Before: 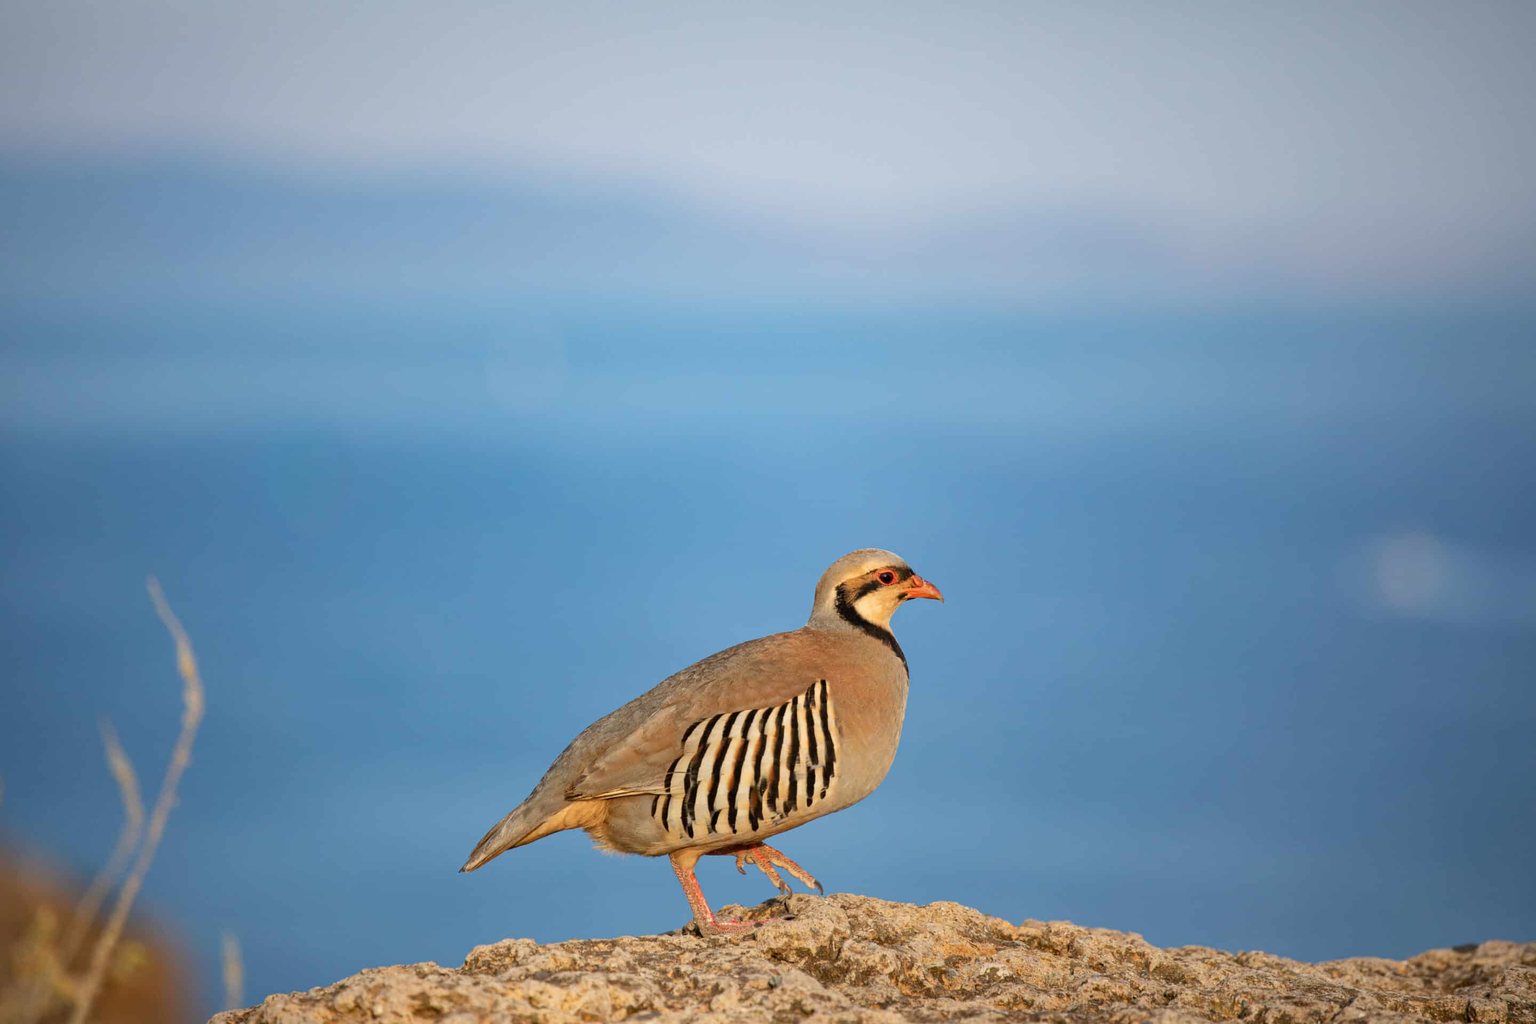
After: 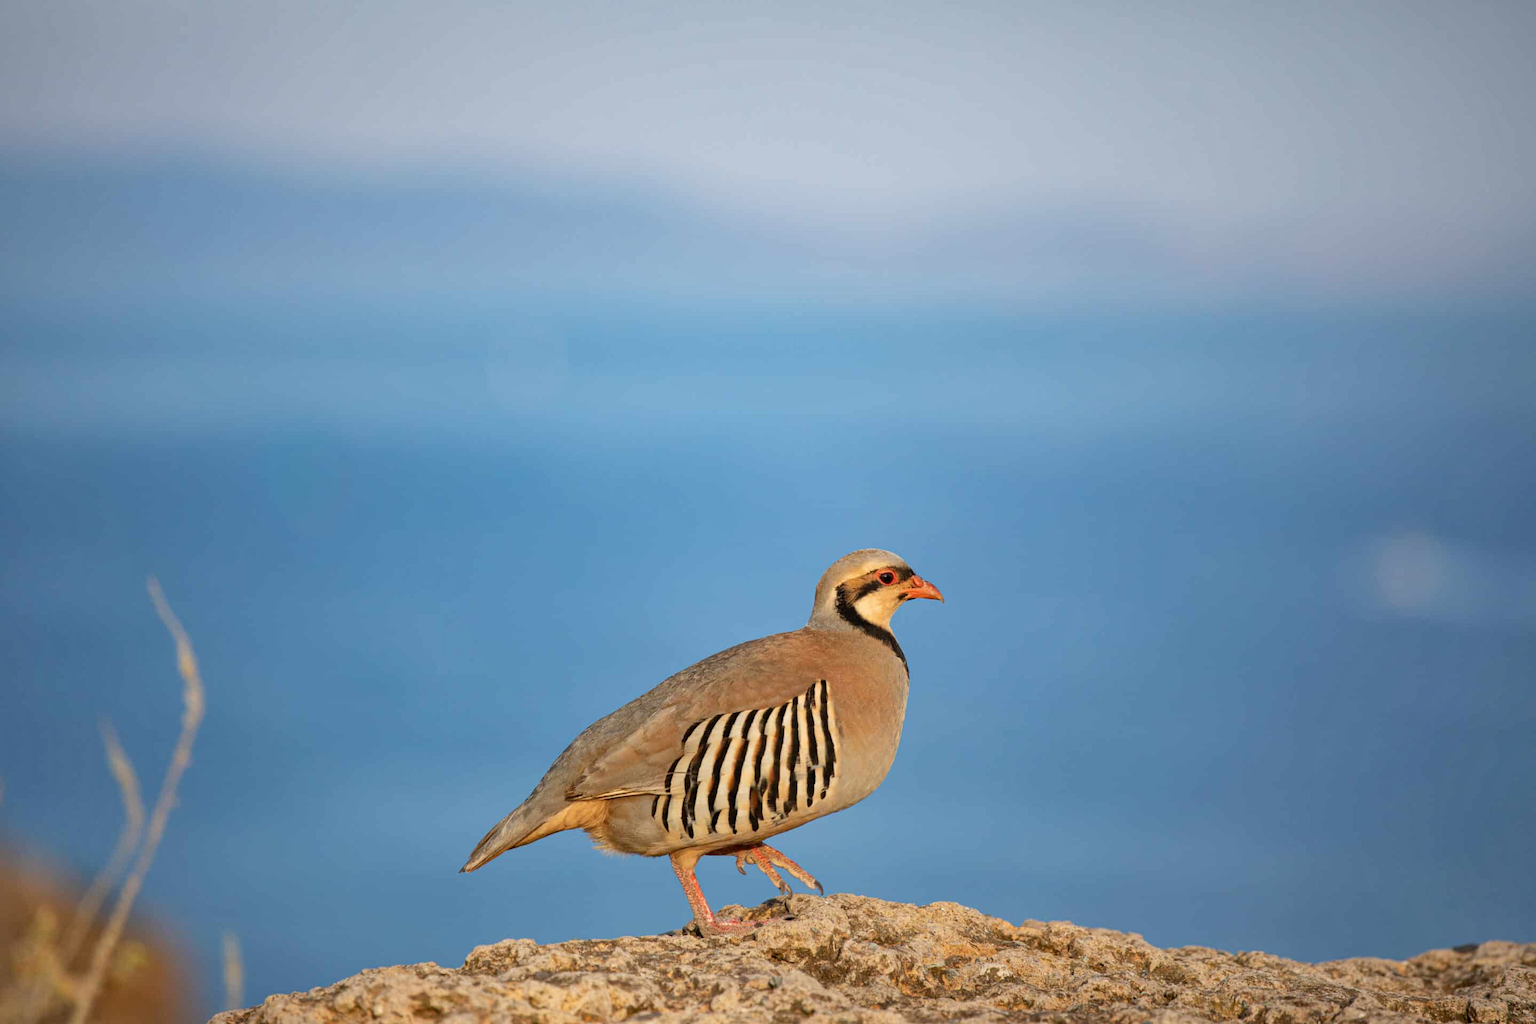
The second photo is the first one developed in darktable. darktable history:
shadows and highlights: shadows 73.14, highlights -24.75, soften with gaussian
